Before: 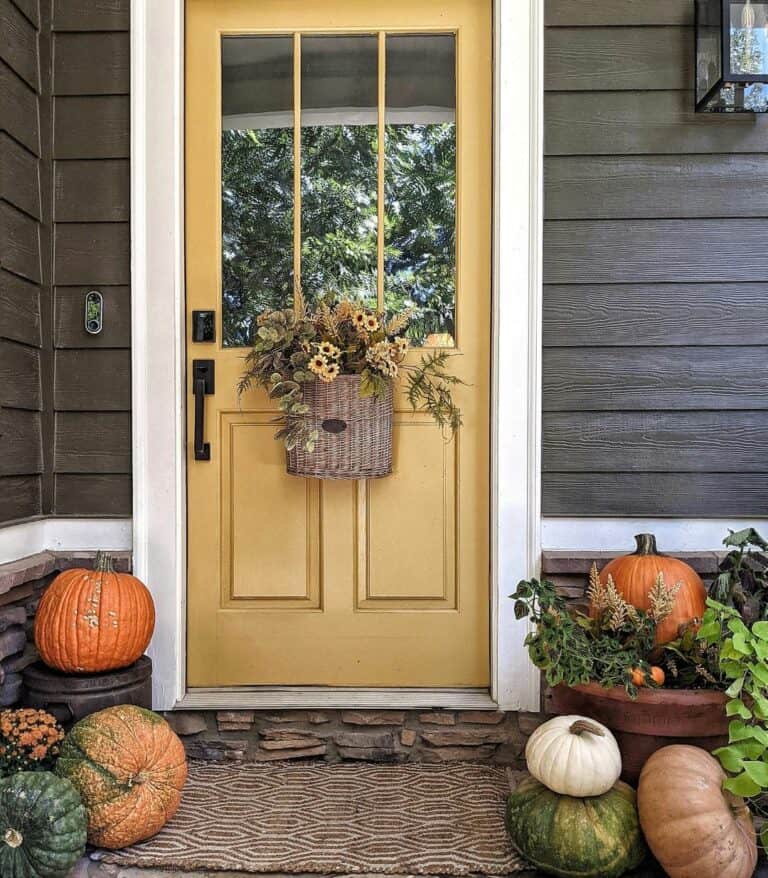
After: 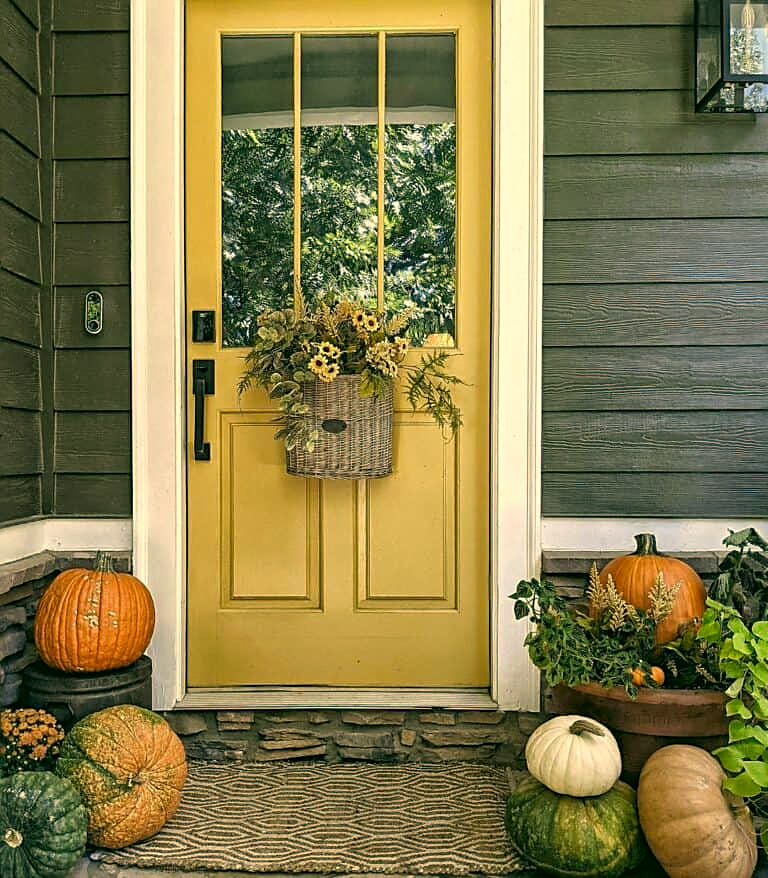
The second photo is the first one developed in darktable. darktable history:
sharpen: on, module defaults
color correction: highlights a* 5.13, highlights b* 23.83, shadows a* -15.76, shadows b* 3.9
exposure: compensate exposure bias true, compensate highlight preservation false
